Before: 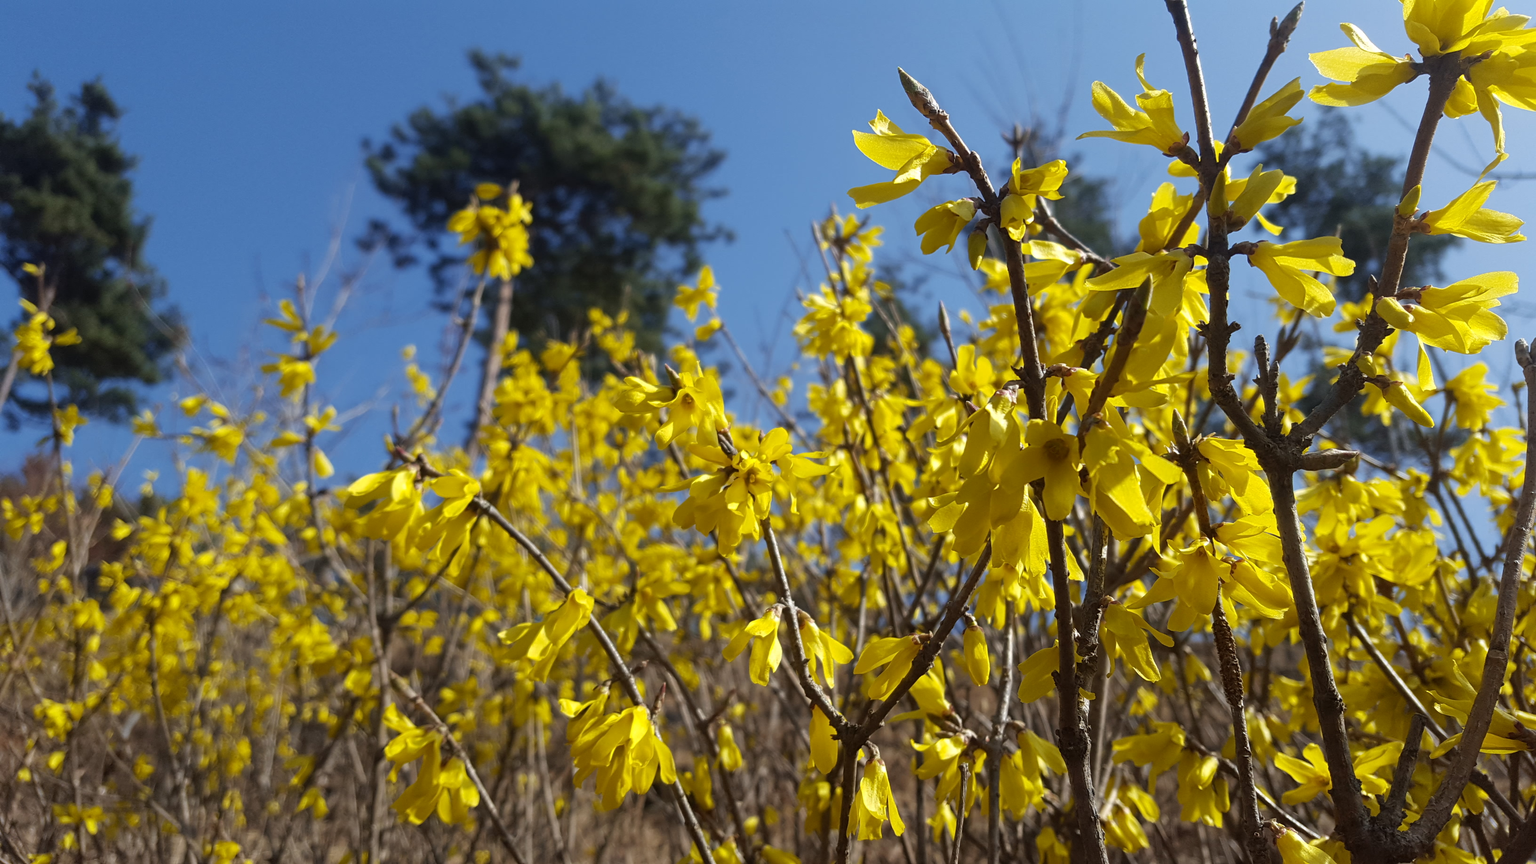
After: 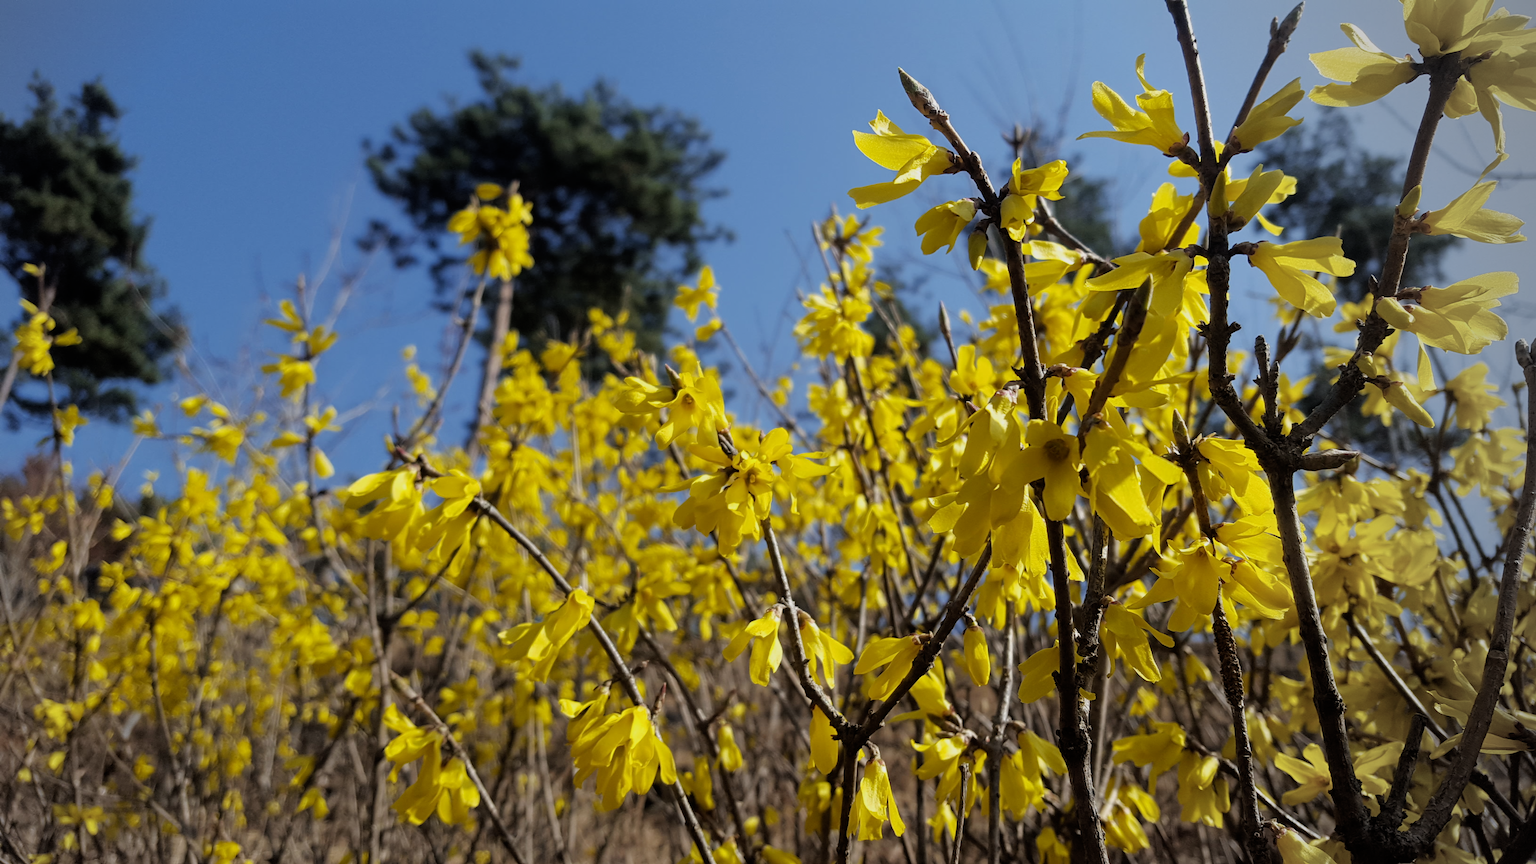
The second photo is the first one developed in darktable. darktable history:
vignetting: center (-0.15, 0.013)
filmic rgb: black relative exposure -5.83 EV, white relative exposure 3.4 EV, hardness 3.68
